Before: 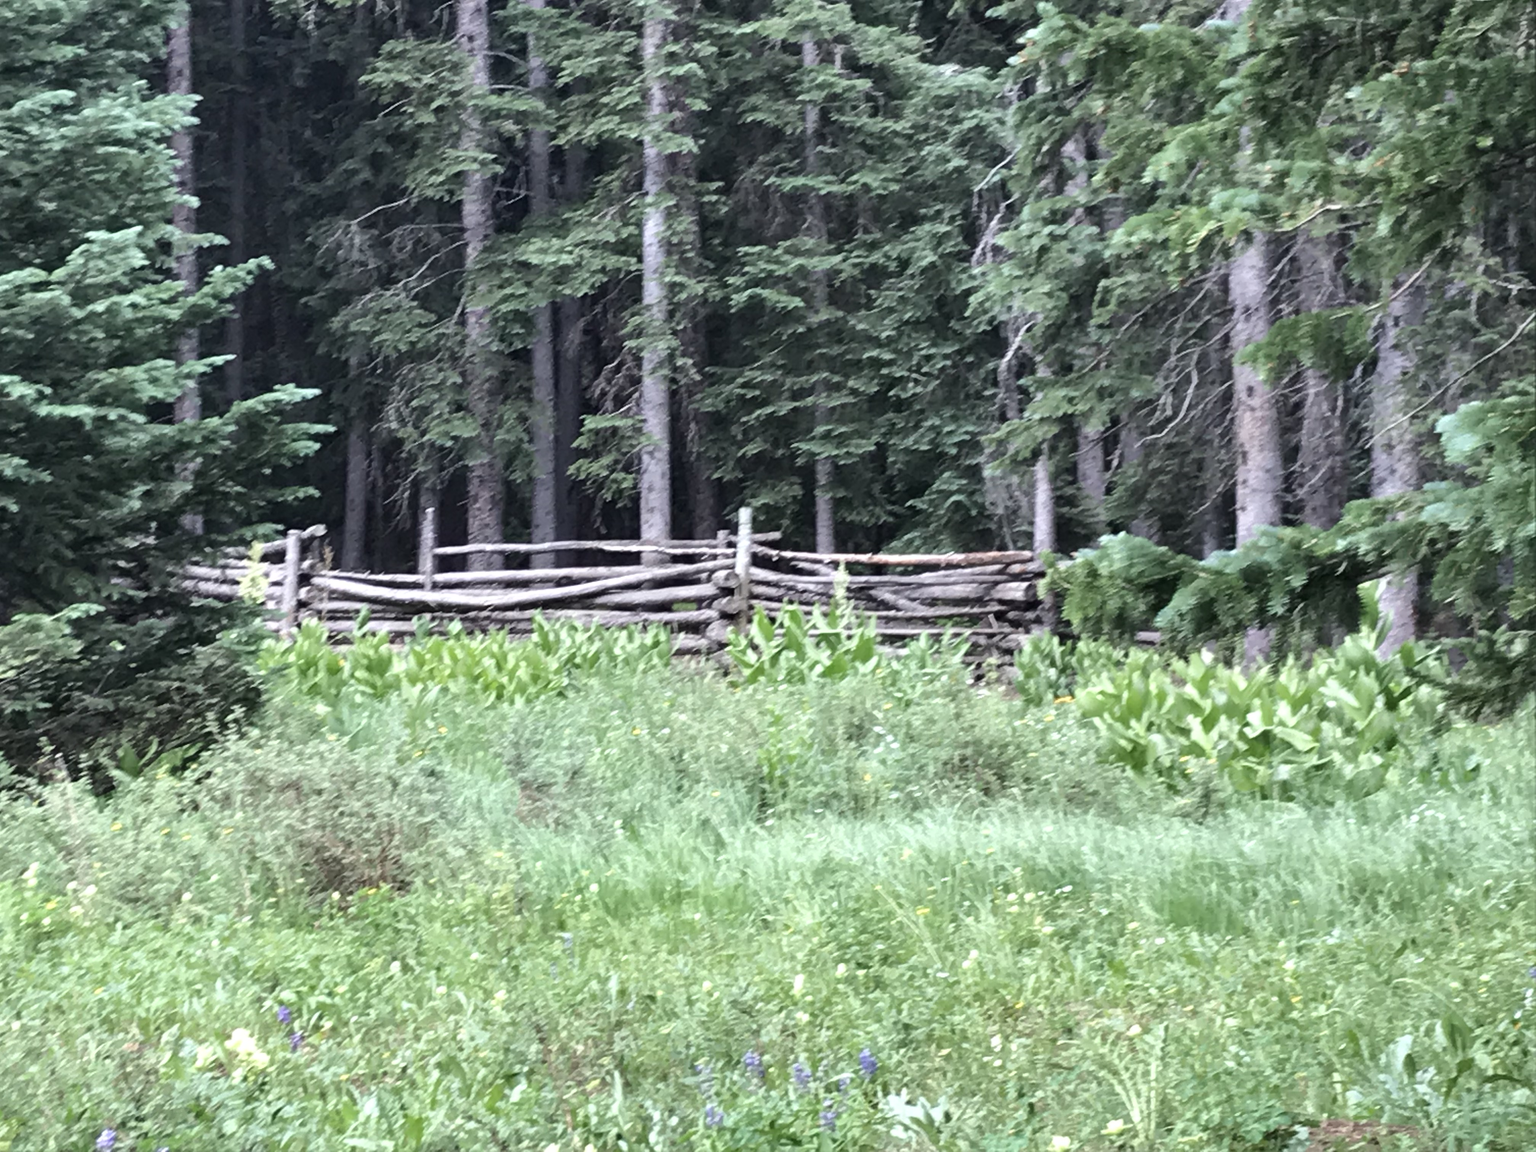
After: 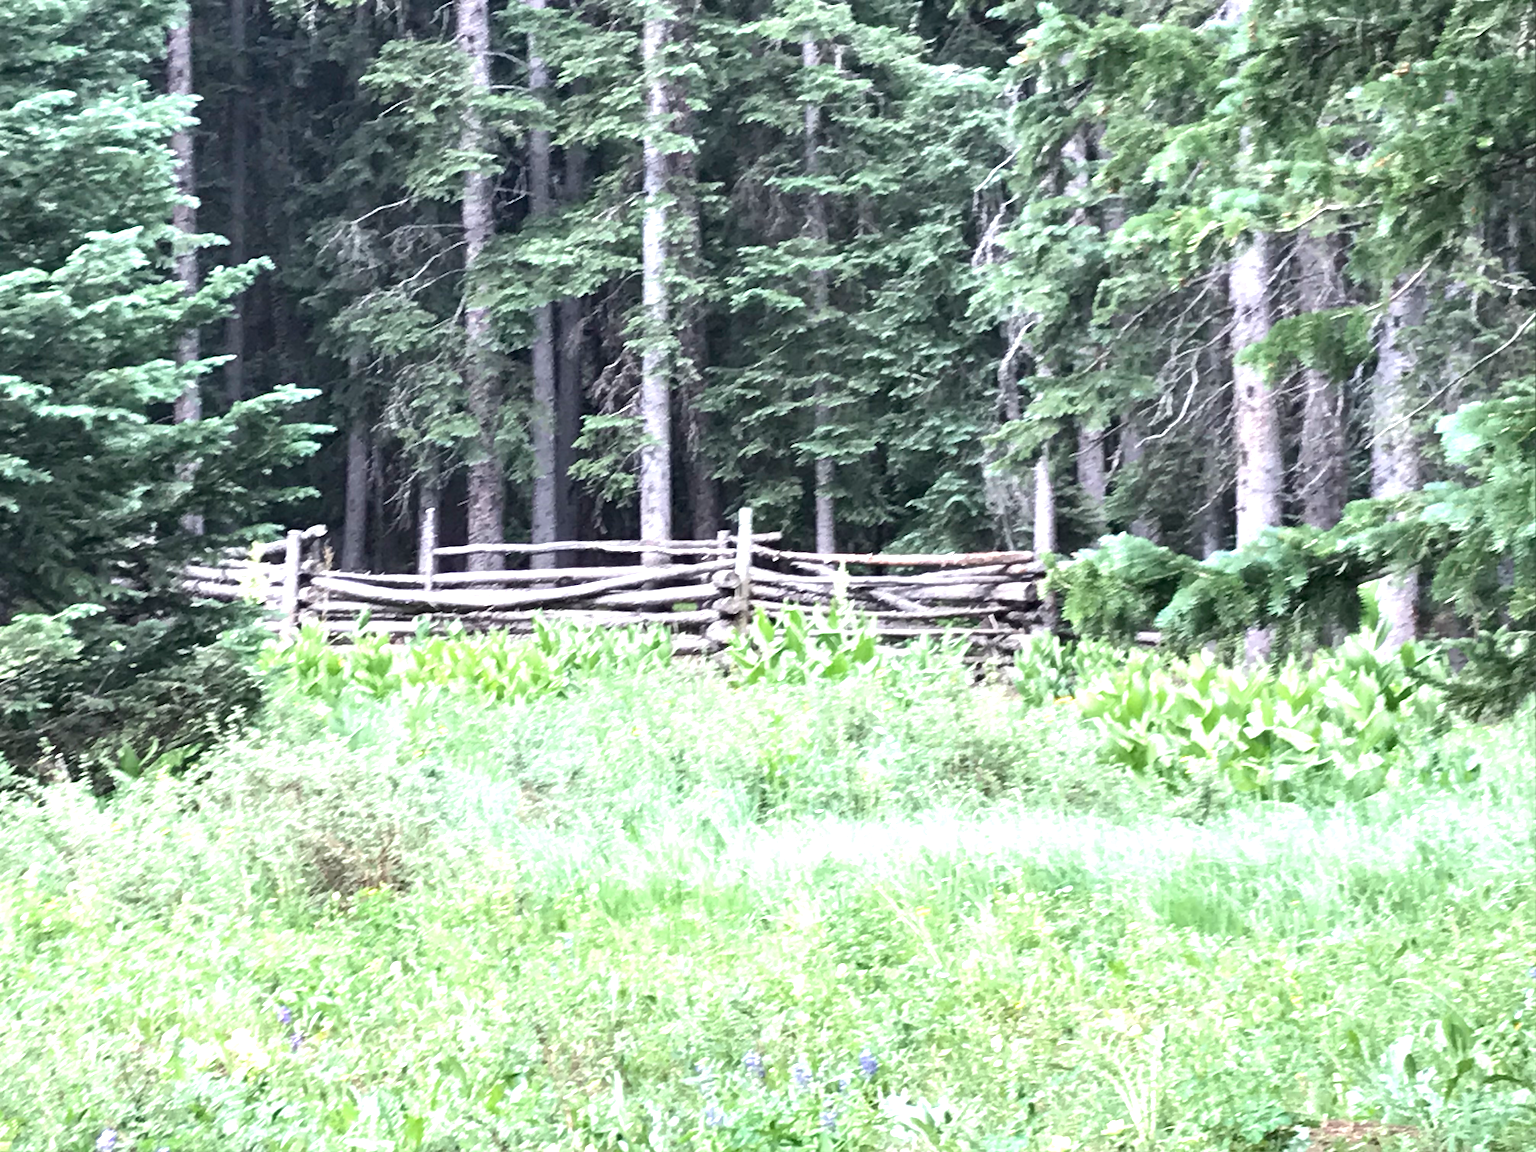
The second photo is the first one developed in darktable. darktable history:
exposure: black level correction 0.001, exposure 1 EV, compensate exposure bias true, compensate highlight preservation false
contrast brightness saturation: saturation -0.058
